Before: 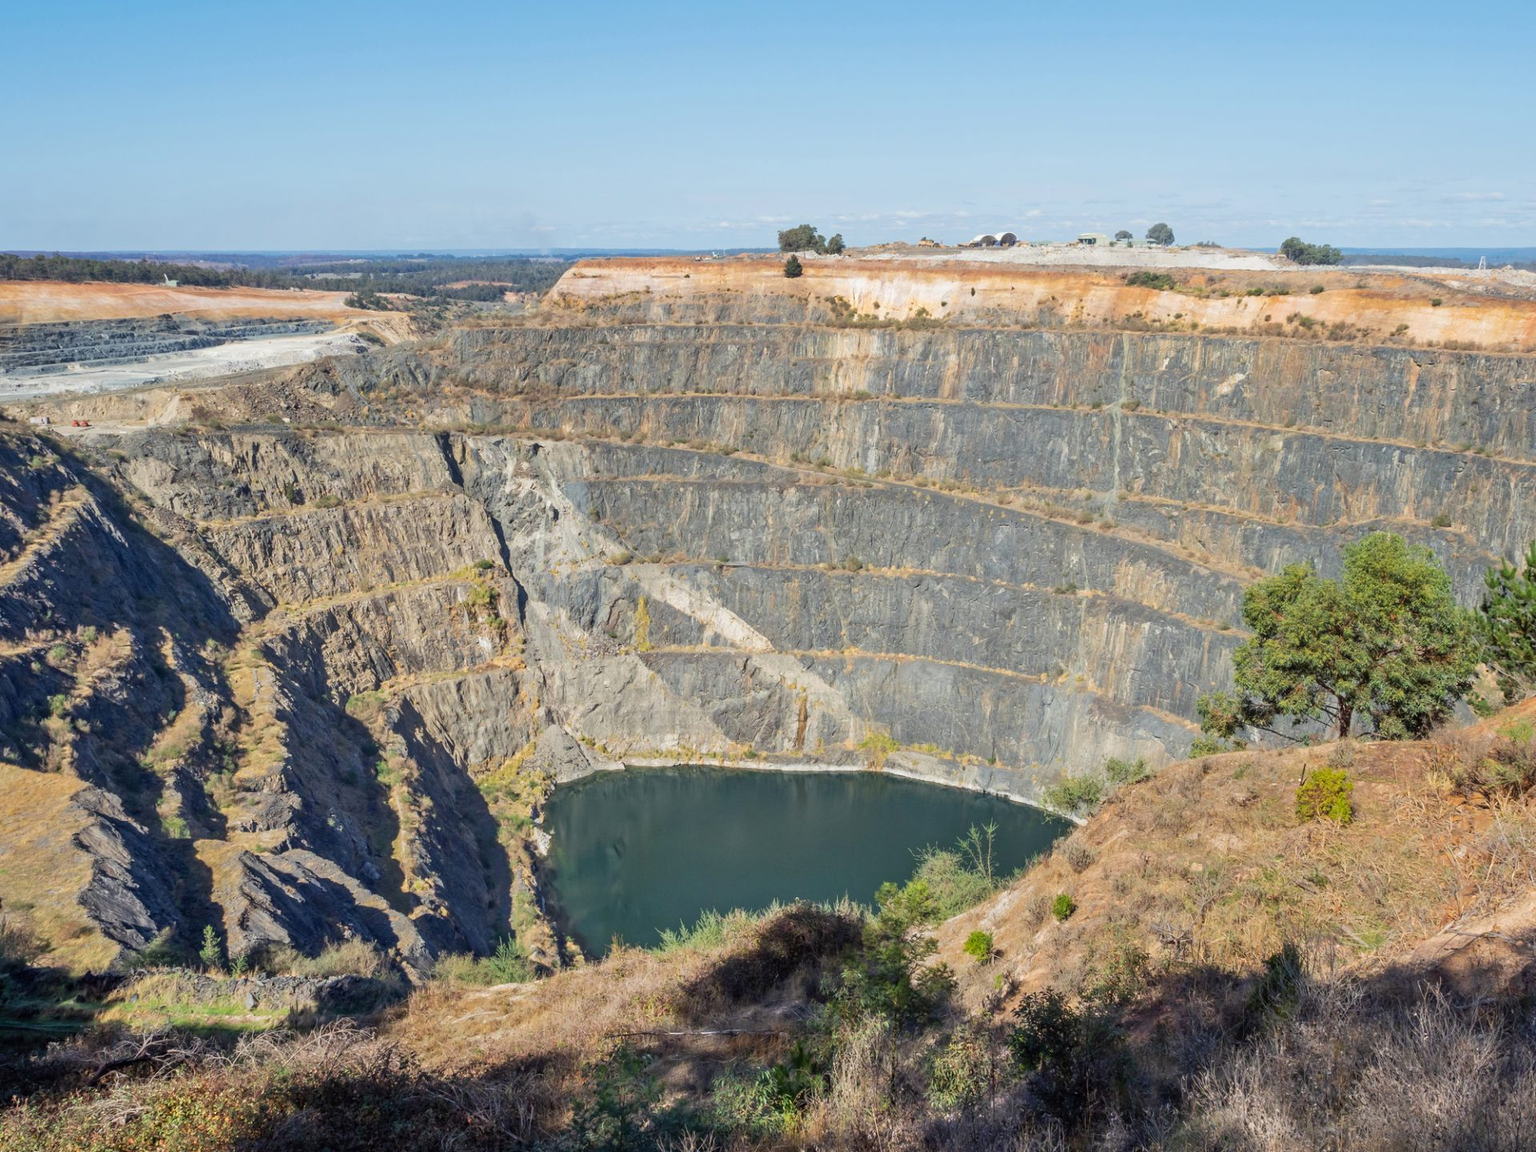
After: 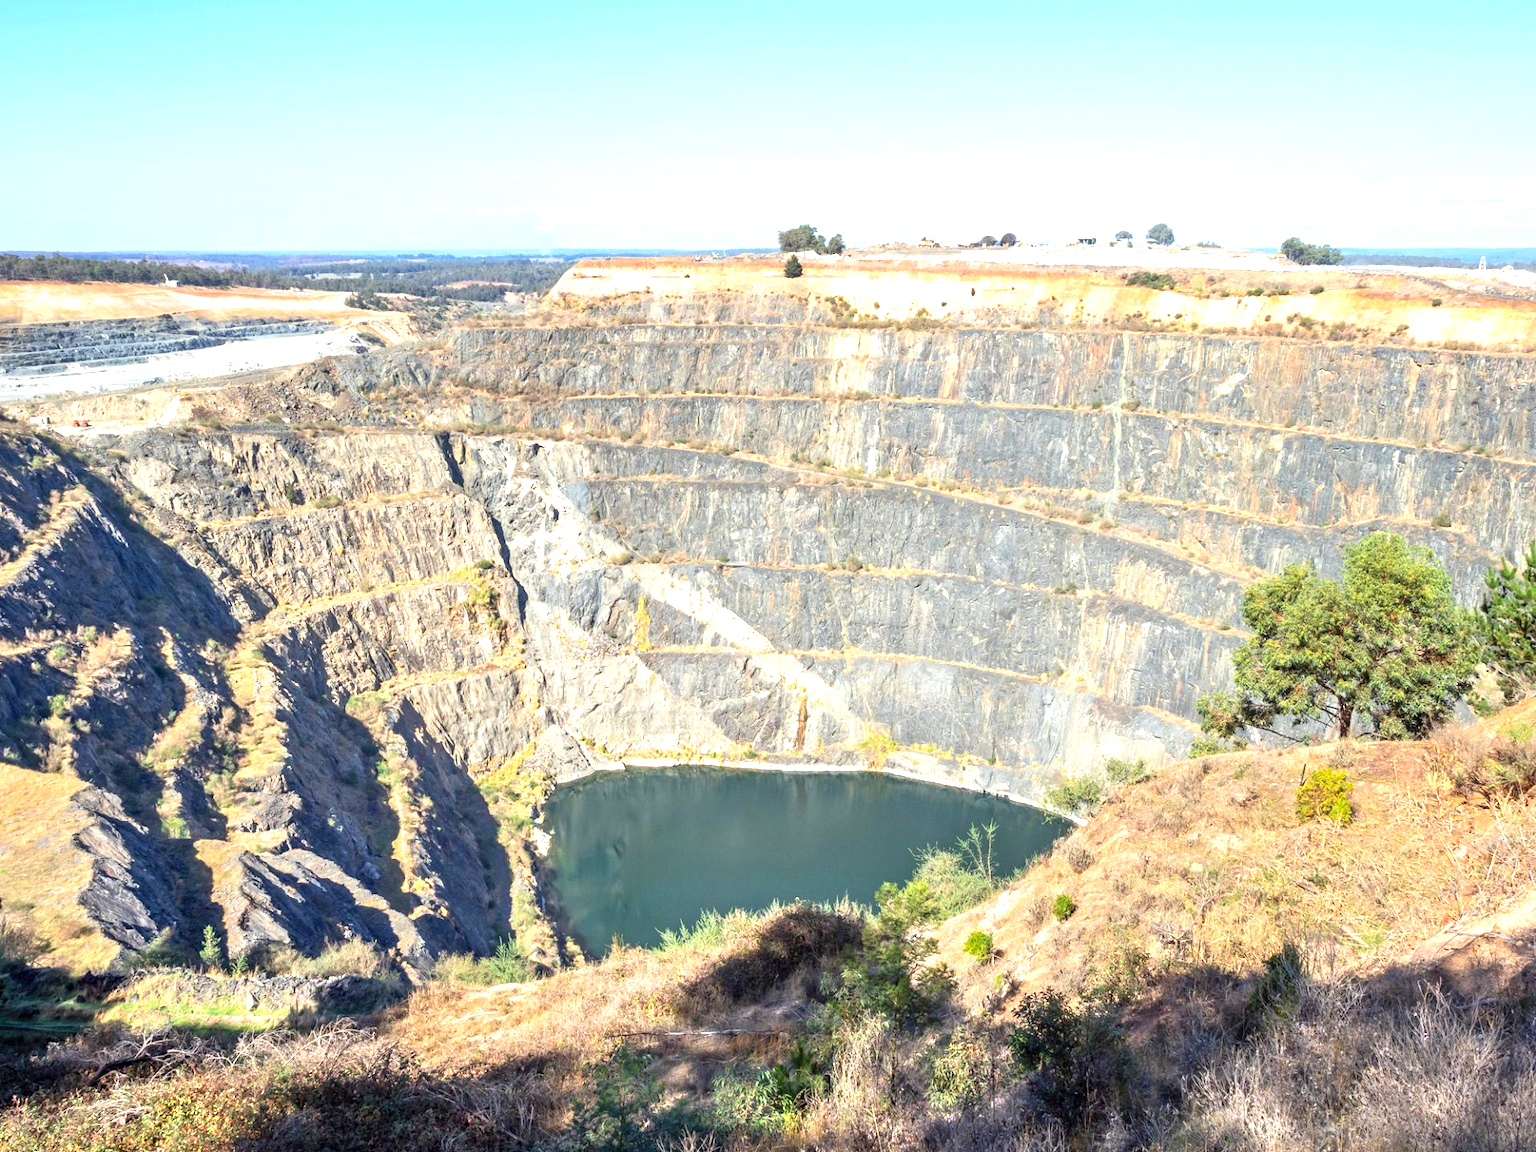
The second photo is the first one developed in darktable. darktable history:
color correction: highlights b* -0.023
exposure: black level correction 0.001, exposure 1.117 EV, compensate exposure bias true, compensate highlight preservation false
